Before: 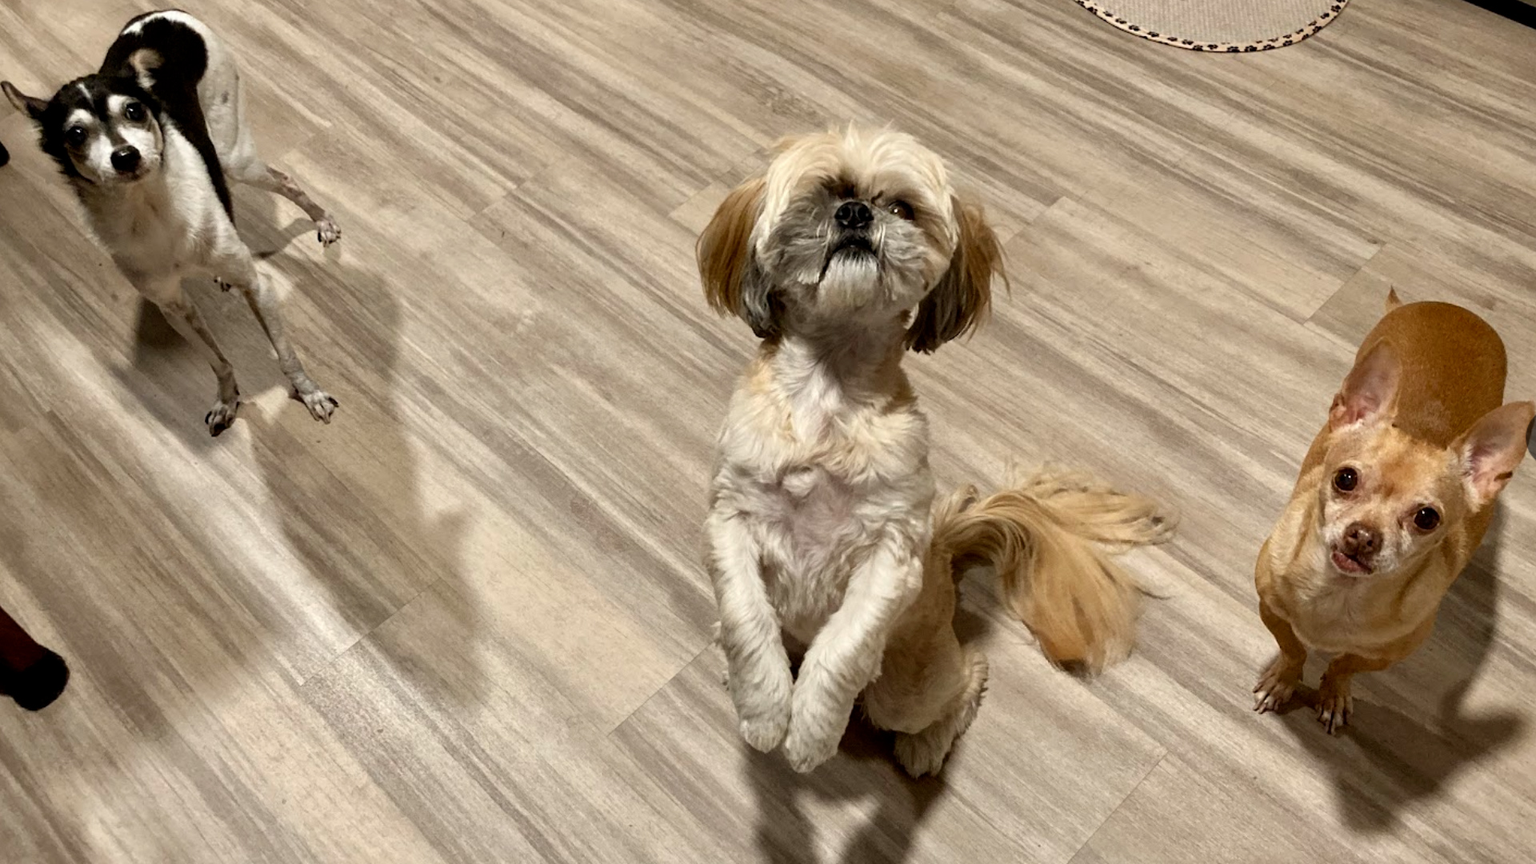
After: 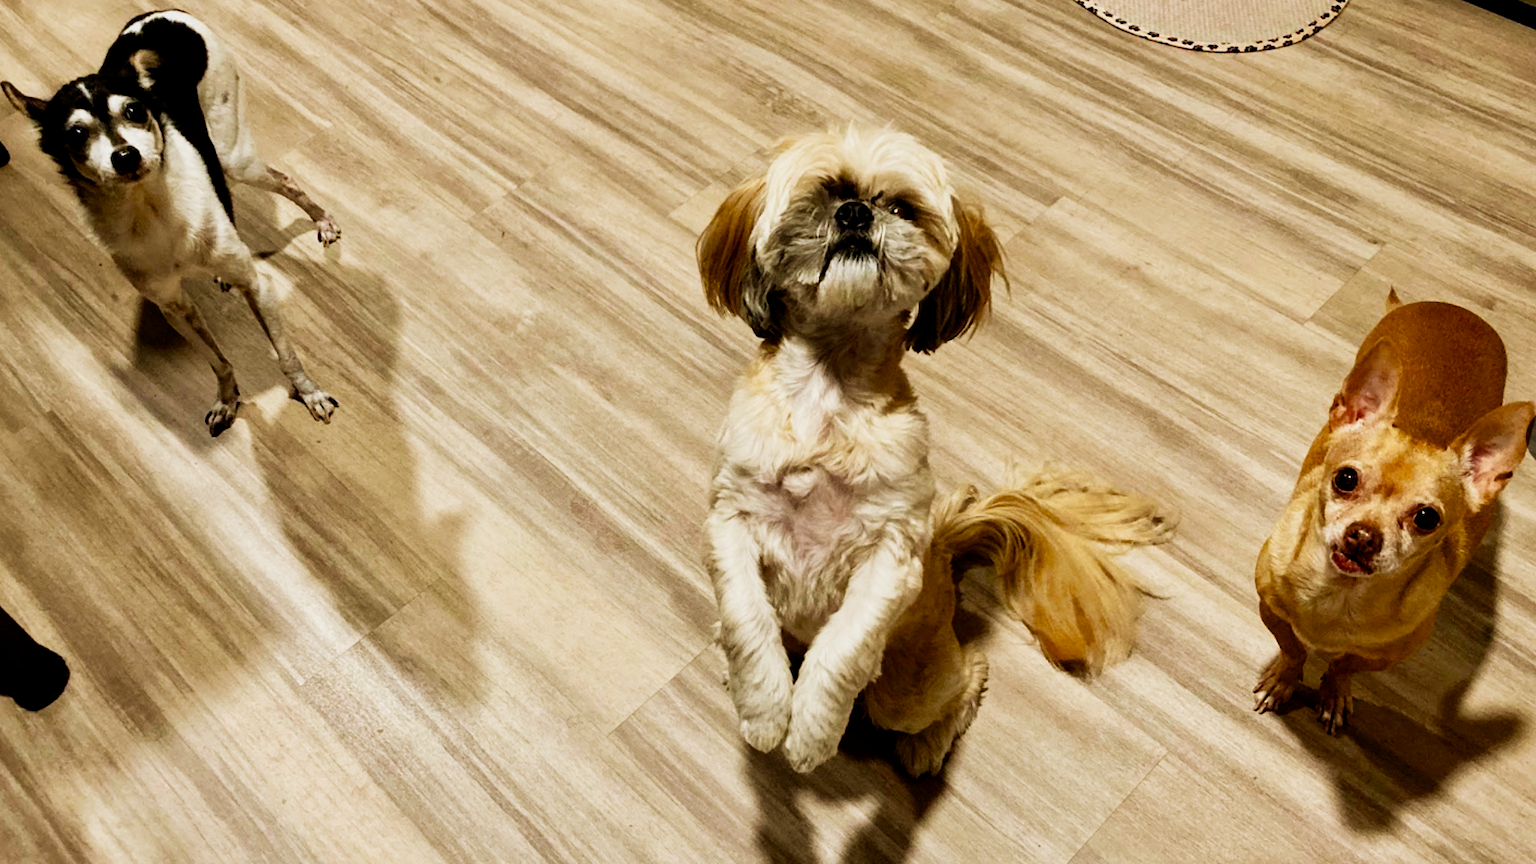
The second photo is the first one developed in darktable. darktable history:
filmic rgb: black relative exposure -16 EV, white relative exposure 5.31 EV, hardness 5.9, contrast 1.25, preserve chrominance no, color science v5 (2021)
velvia: strength 40%
color balance rgb: linear chroma grading › shadows 16%, perceptual saturation grading › global saturation 8%, perceptual saturation grading › shadows 4%, perceptual brilliance grading › global brilliance 2%, perceptual brilliance grading › highlights 8%, perceptual brilliance grading › shadows -4%, global vibrance 16%, saturation formula JzAzBz (2021)
